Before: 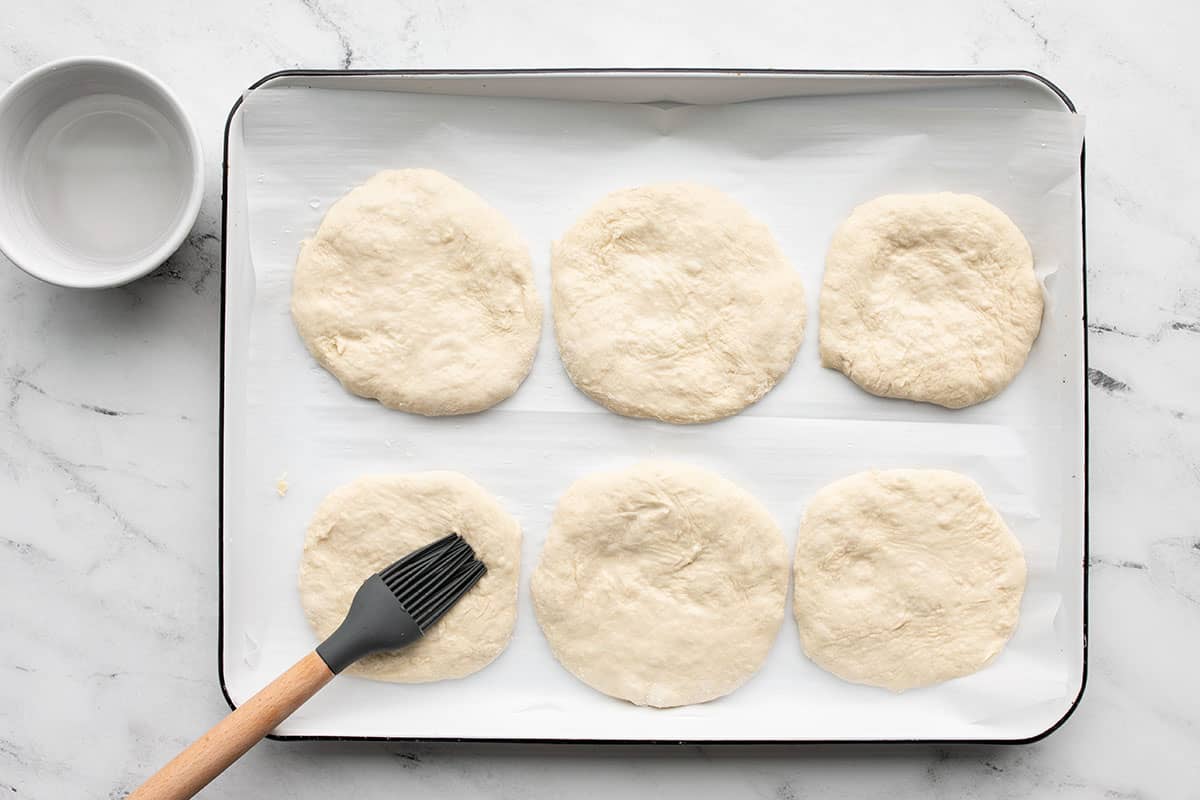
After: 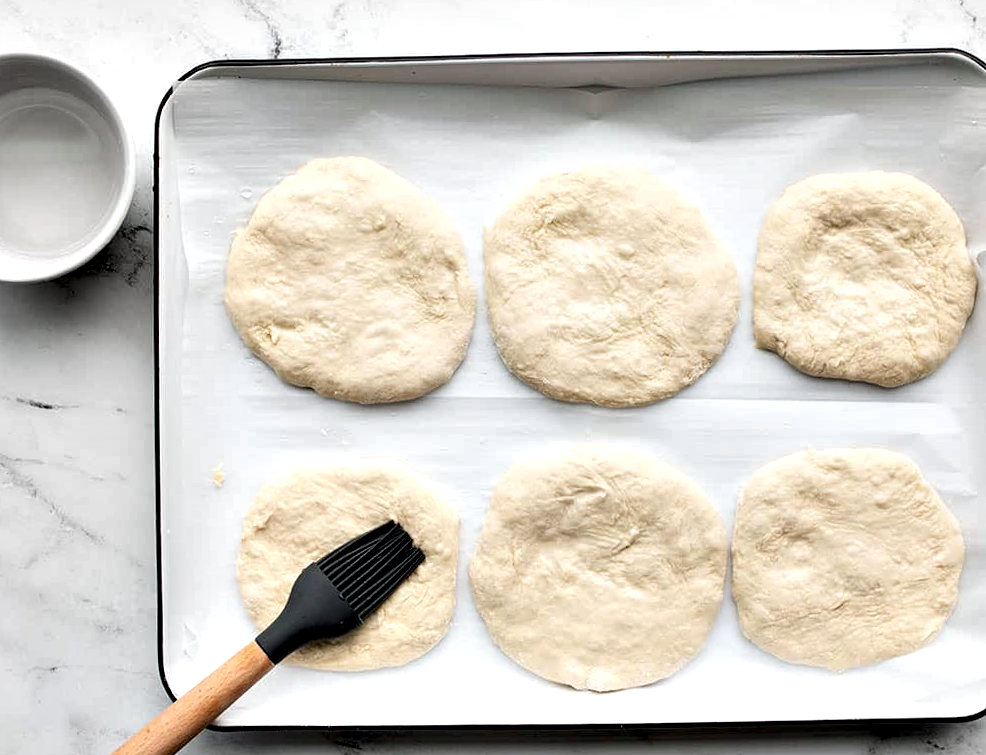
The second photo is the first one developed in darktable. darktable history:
contrast equalizer: octaves 7, y [[0.627 ×6], [0.563 ×6], [0 ×6], [0 ×6], [0 ×6]]
crop and rotate: angle 1°, left 4.281%, top 0.642%, right 11.383%, bottom 2.486%
